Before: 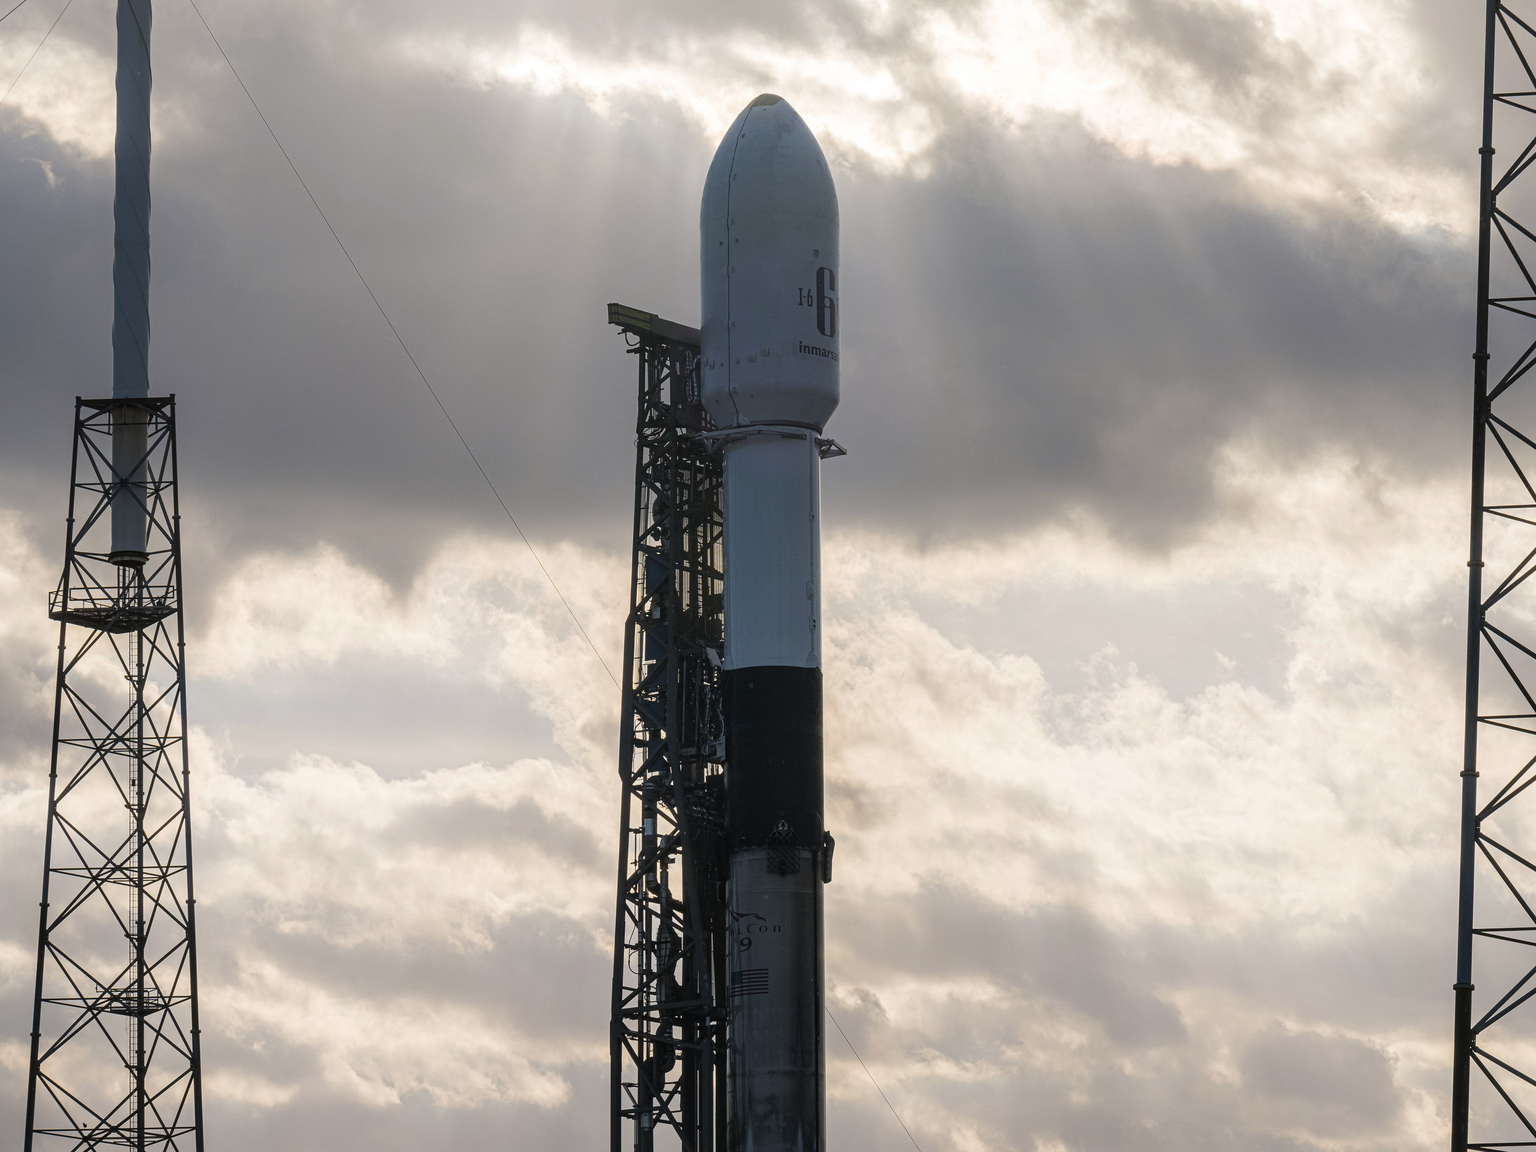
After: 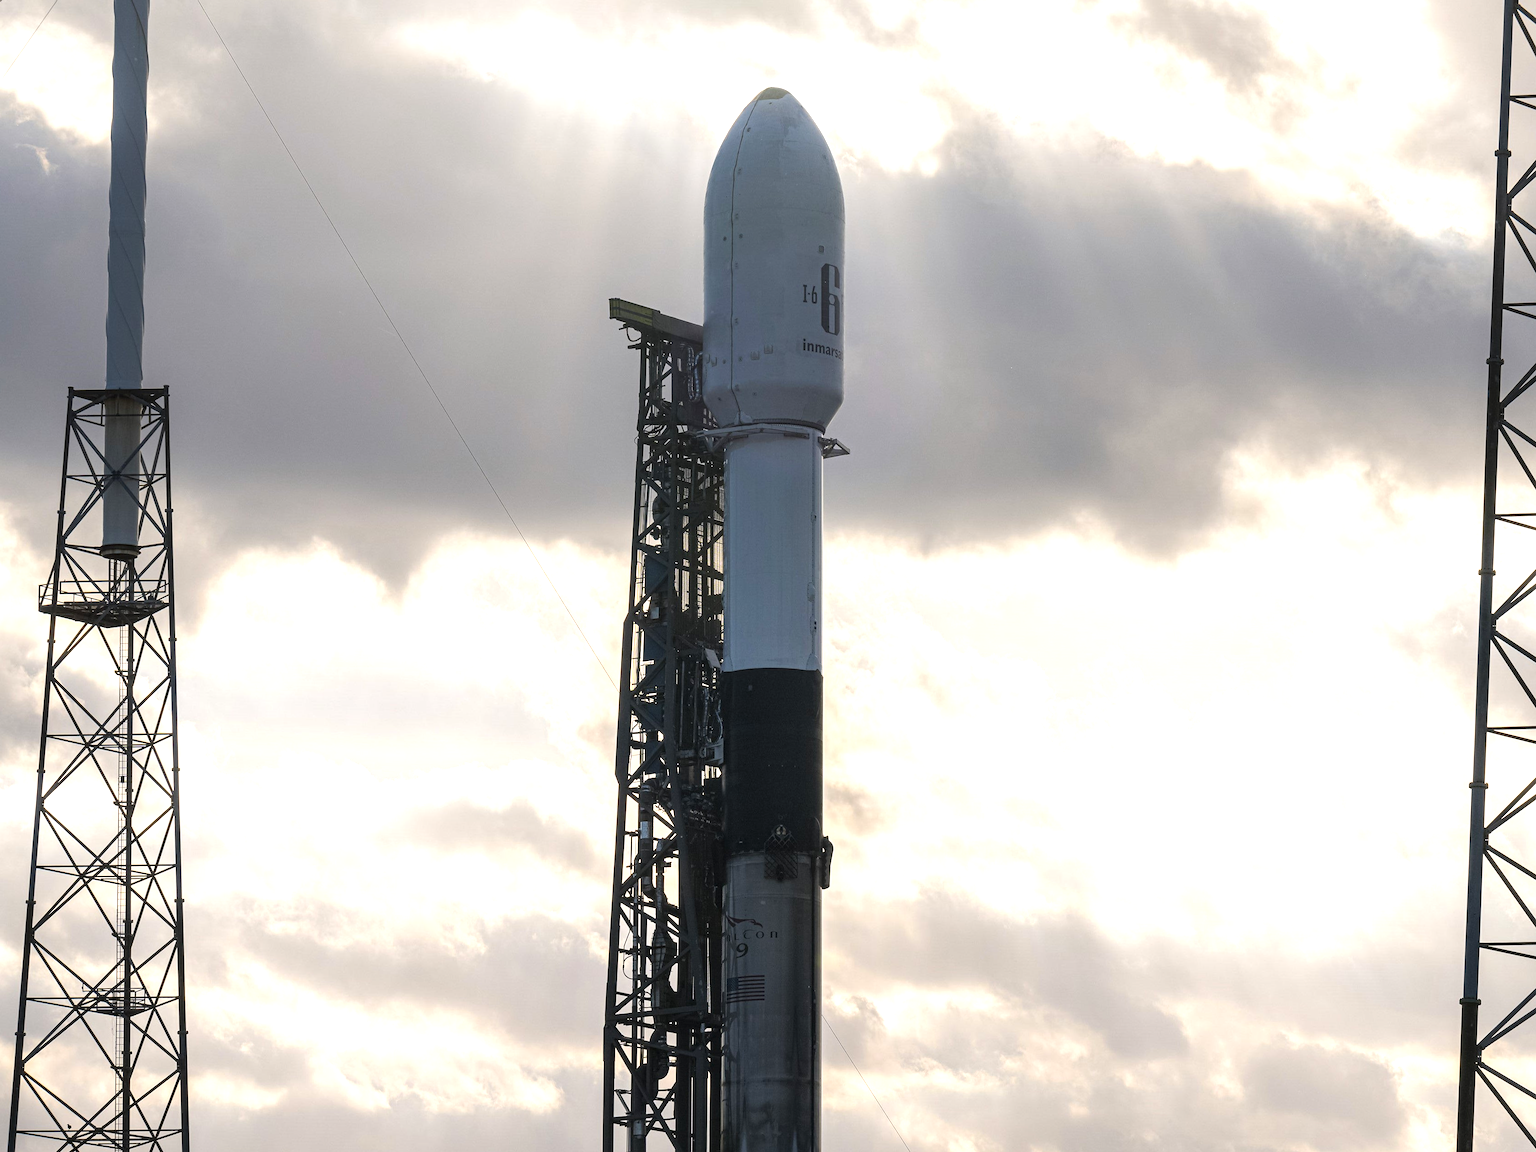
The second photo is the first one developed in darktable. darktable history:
levels: levels [0, 0.48, 0.961]
crop and rotate: angle -0.631°
tone equalizer: on, module defaults
exposure: exposure 0.601 EV, compensate exposure bias true, compensate highlight preservation false
